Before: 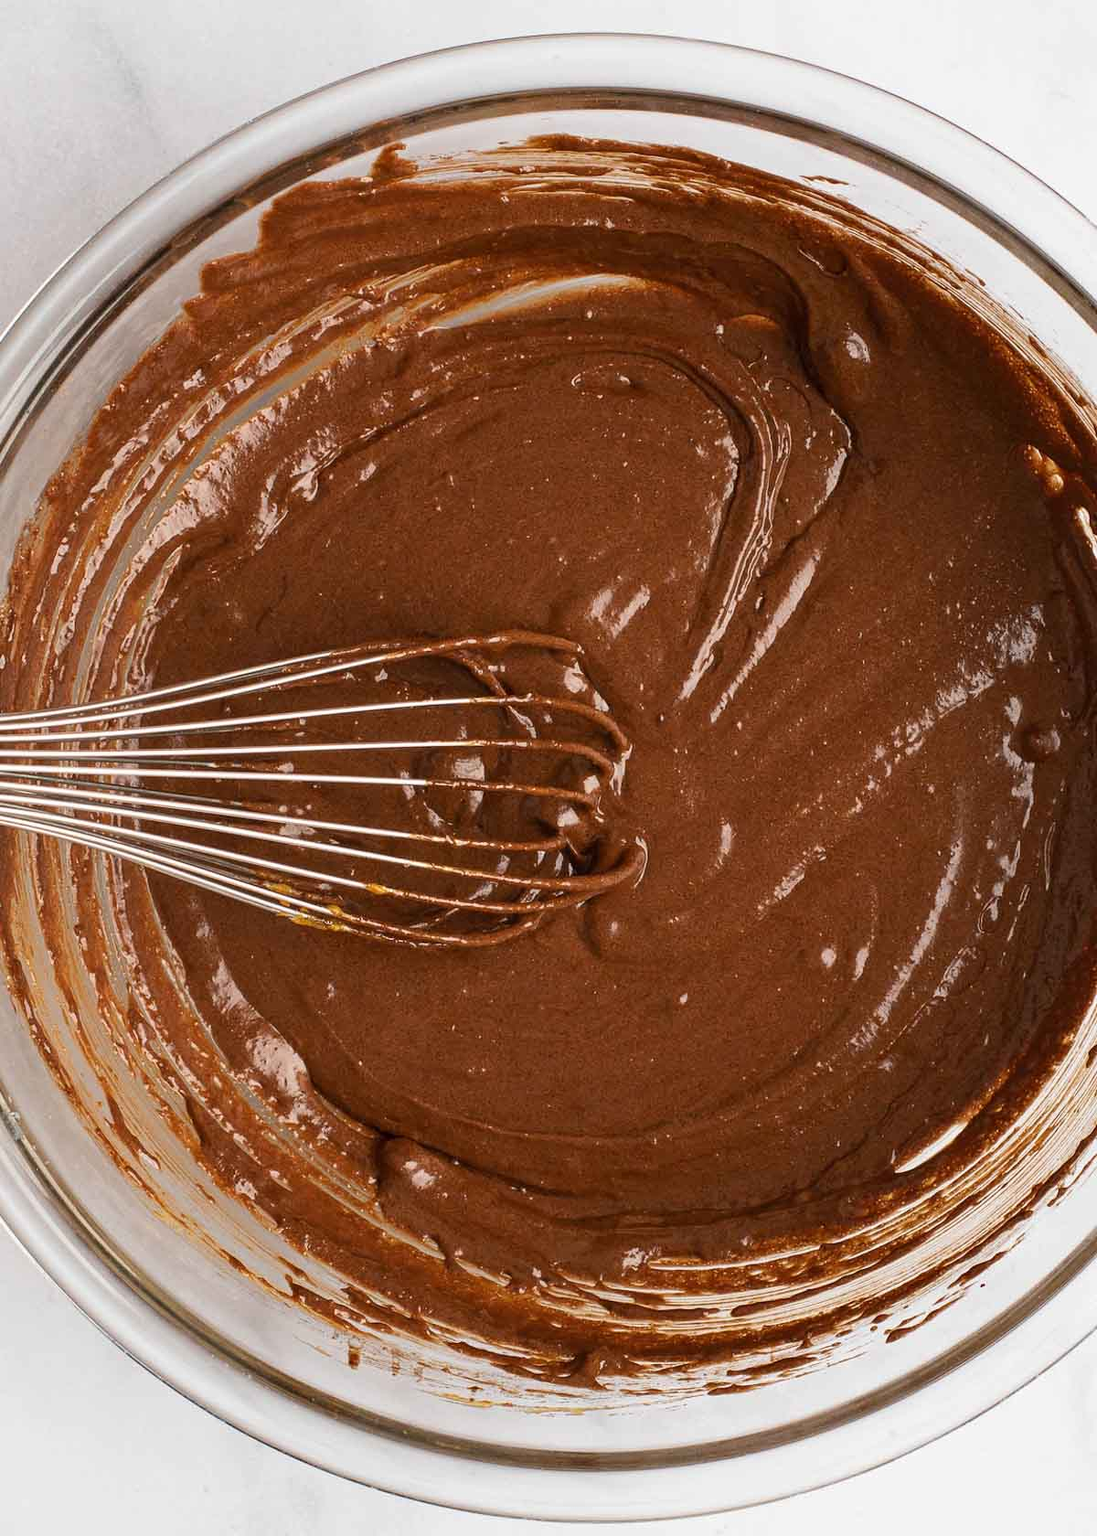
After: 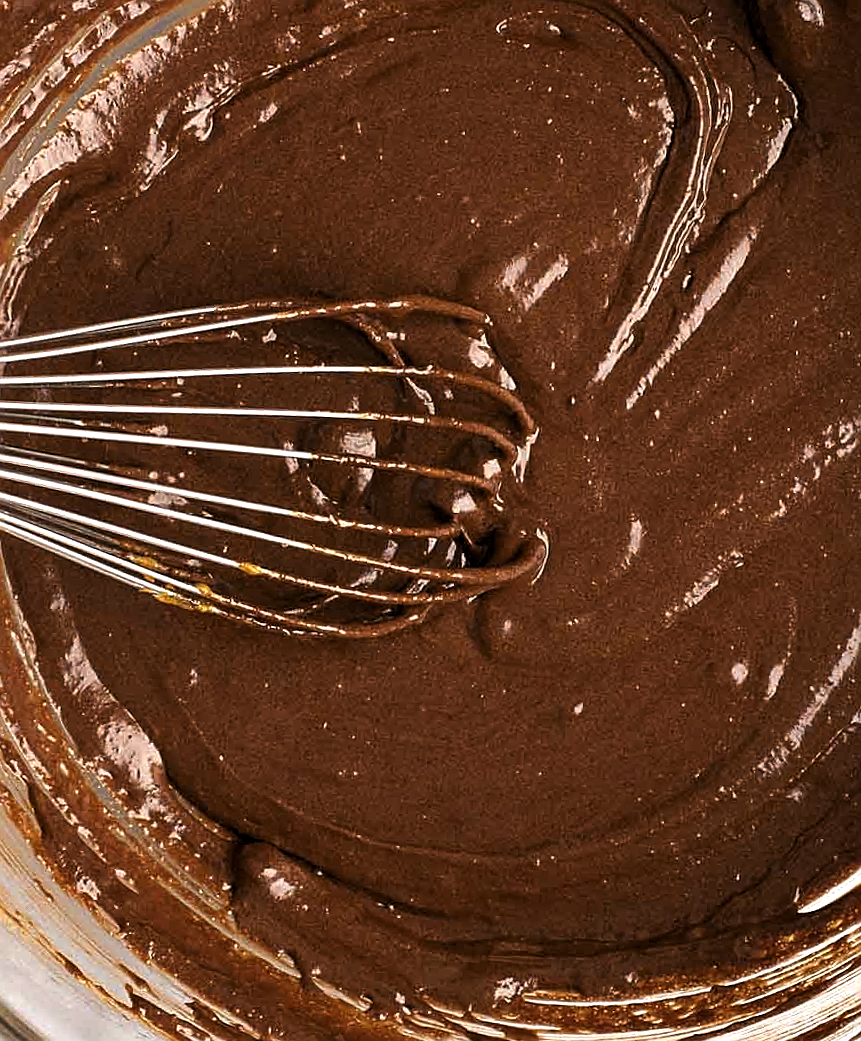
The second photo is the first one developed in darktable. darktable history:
tone equalizer: -8 EV -0.425 EV, -7 EV -0.399 EV, -6 EV -0.305 EV, -5 EV -0.26 EV, -3 EV 0.189 EV, -2 EV 0.338 EV, -1 EV 0.376 EV, +0 EV 0.392 EV
sharpen: on, module defaults
crop and rotate: angle -3.43°, left 9.802%, top 21.169%, right 12.499%, bottom 11.786%
levels: black 3.81%, levels [0.029, 0.545, 0.971]
